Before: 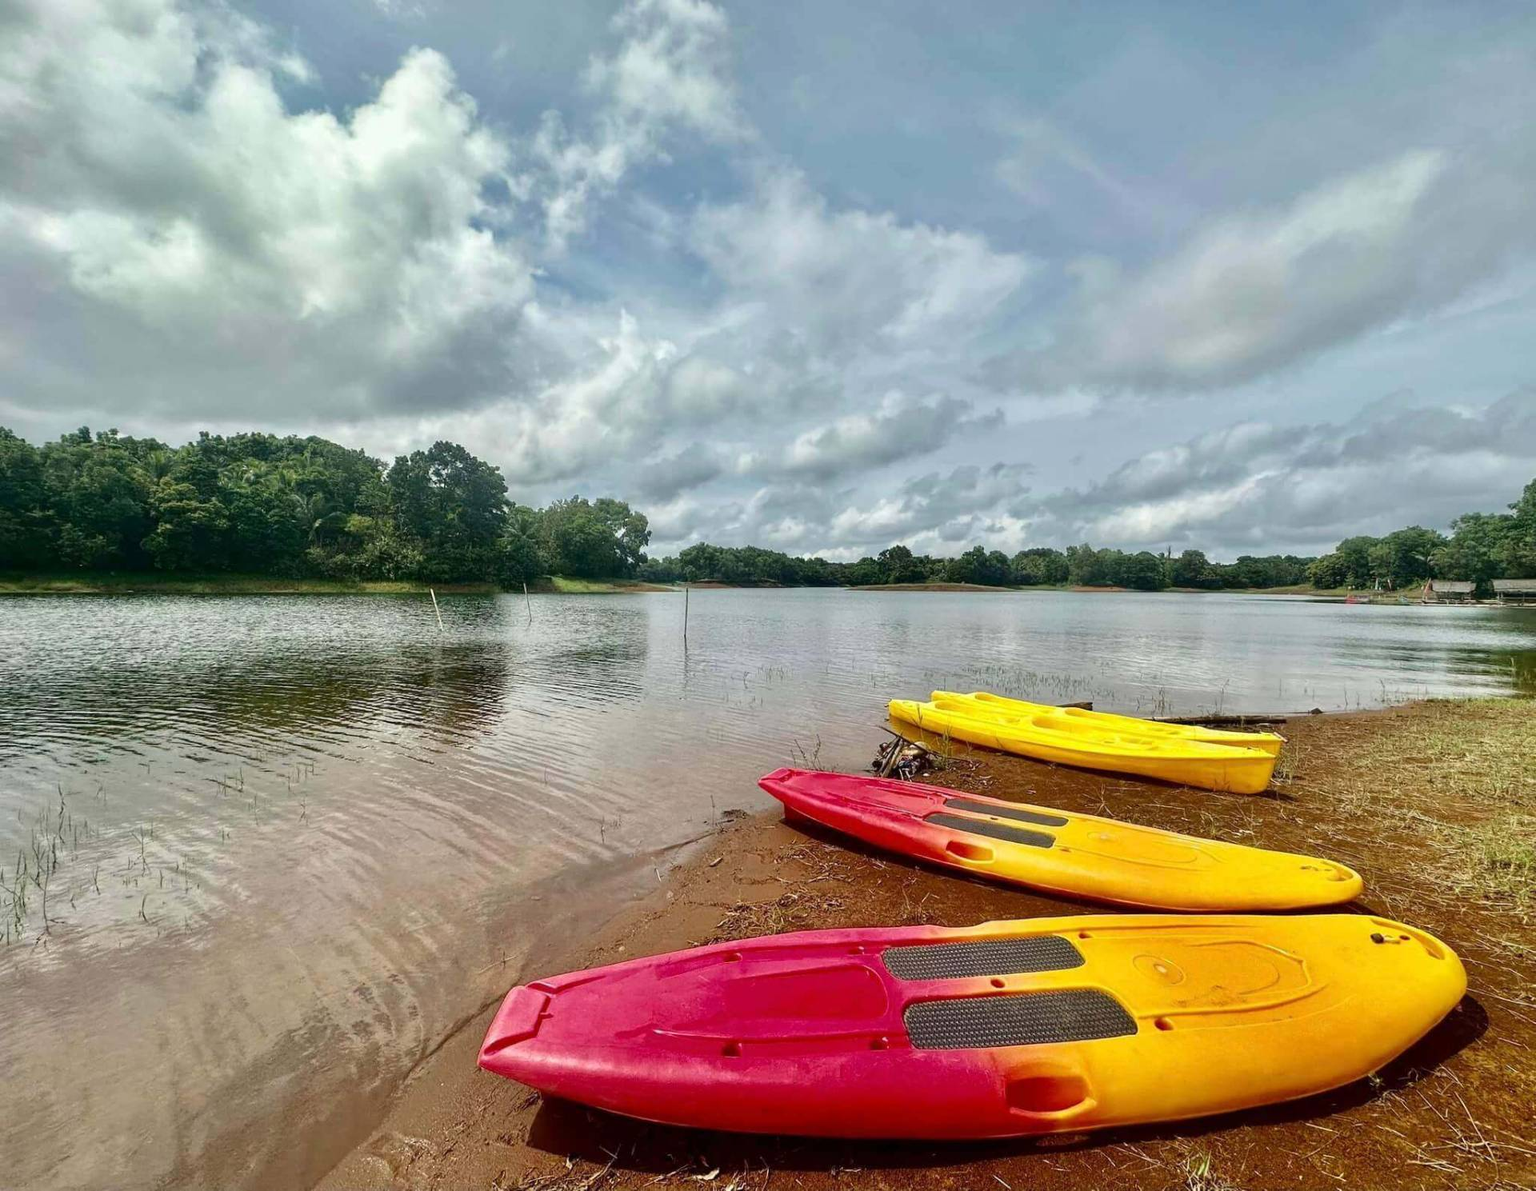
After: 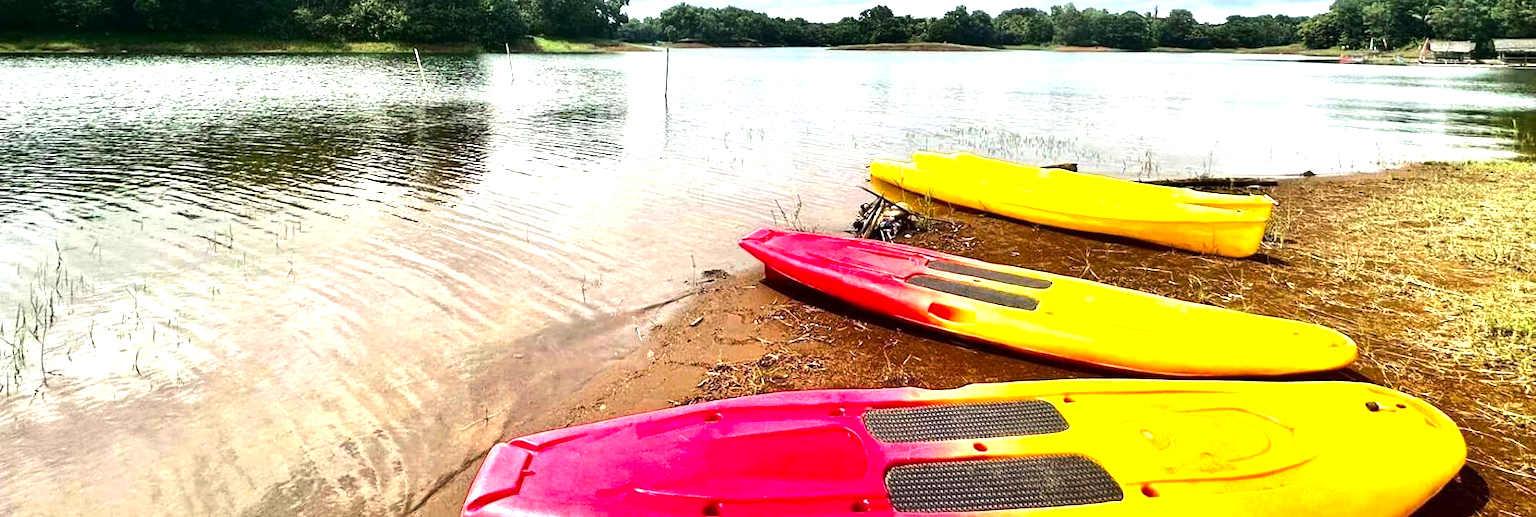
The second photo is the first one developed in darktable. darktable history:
color correction: saturation 1.1
exposure: black level correction 0, exposure 0.5 EV, compensate exposure bias true, compensate highlight preservation false
tone equalizer: -8 EV -1.08 EV, -7 EV -1.01 EV, -6 EV -0.867 EV, -5 EV -0.578 EV, -3 EV 0.578 EV, -2 EV 0.867 EV, -1 EV 1.01 EV, +0 EV 1.08 EV, edges refinement/feathering 500, mask exposure compensation -1.57 EV, preserve details no
crop: top 45.551%, bottom 12.262%
rotate and perspective: lens shift (horizontal) -0.055, automatic cropping off
